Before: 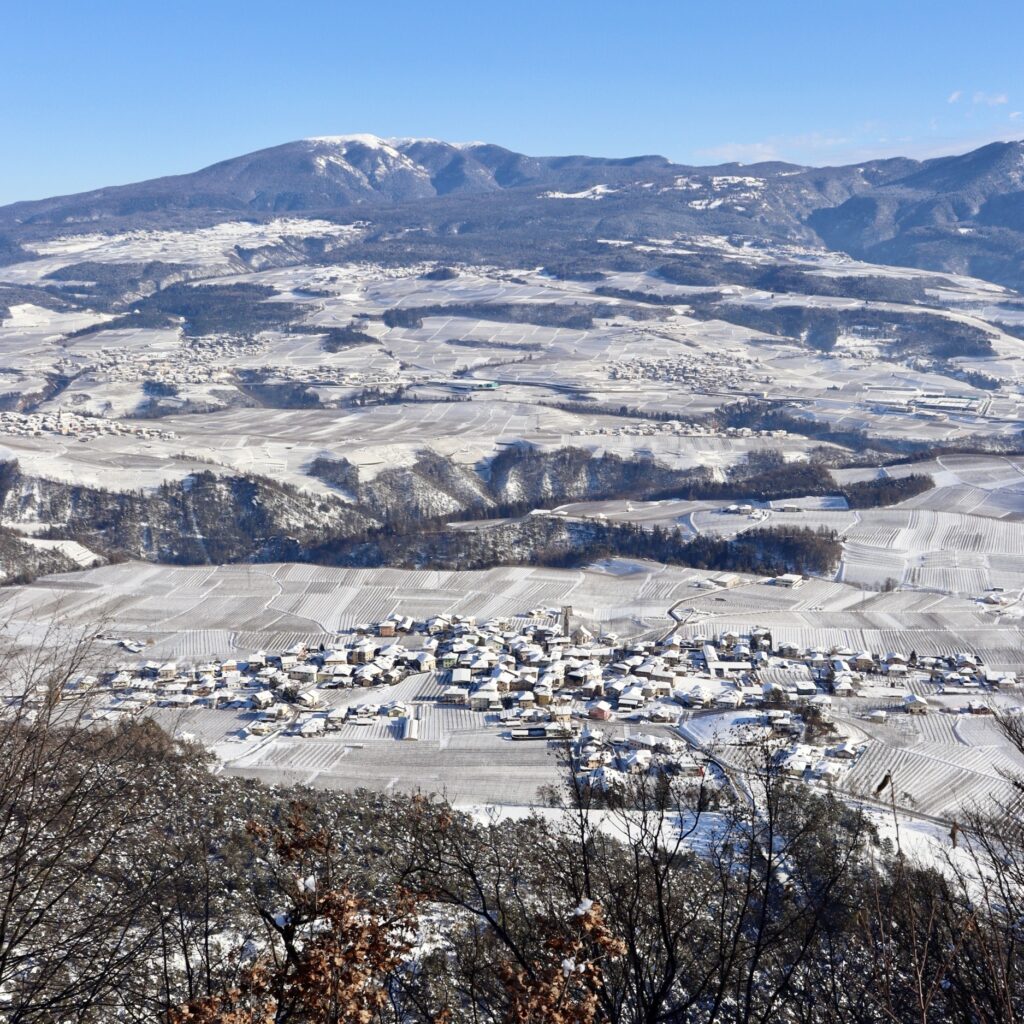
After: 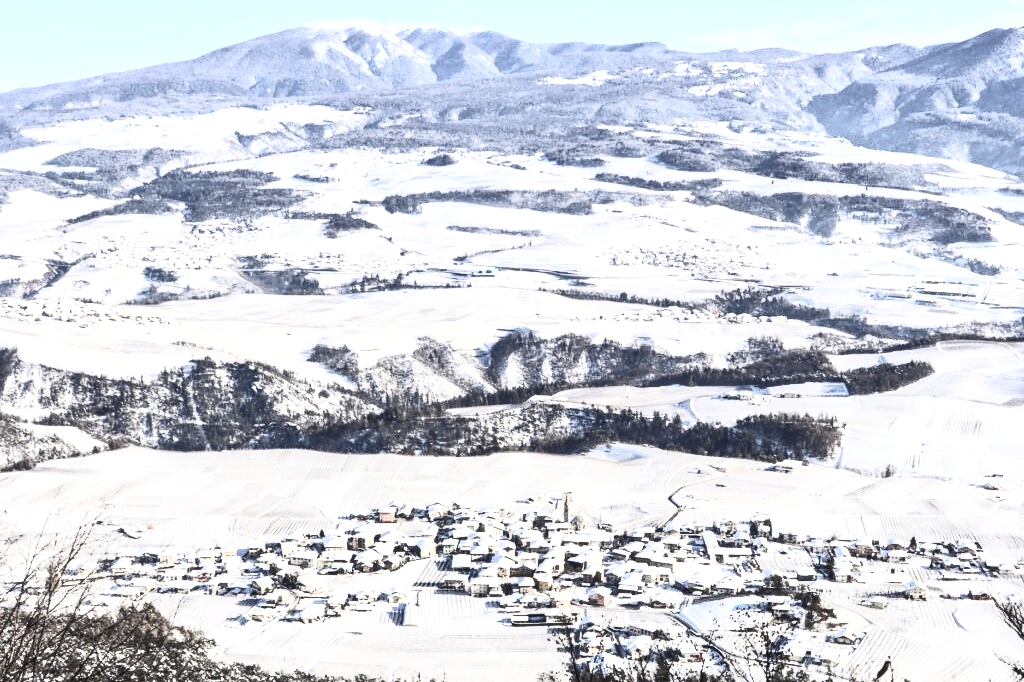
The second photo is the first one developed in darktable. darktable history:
local contrast: detail 130%
crop: top 11.166%, bottom 22.168%
tone equalizer: -8 EV -0.75 EV, -7 EV -0.7 EV, -6 EV -0.6 EV, -5 EV -0.4 EV, -3 EV 0.4 EV, -2 EV 0.6 EV, -1 EV 0.7 EV, +0 EV 0.75 EV, edges refinement/feathering 500, mask exposure compensation -1.57 EV, preserve details no
contrast brightness saturation: contrast 0.57, brightness 0.57, saturation -0.34
